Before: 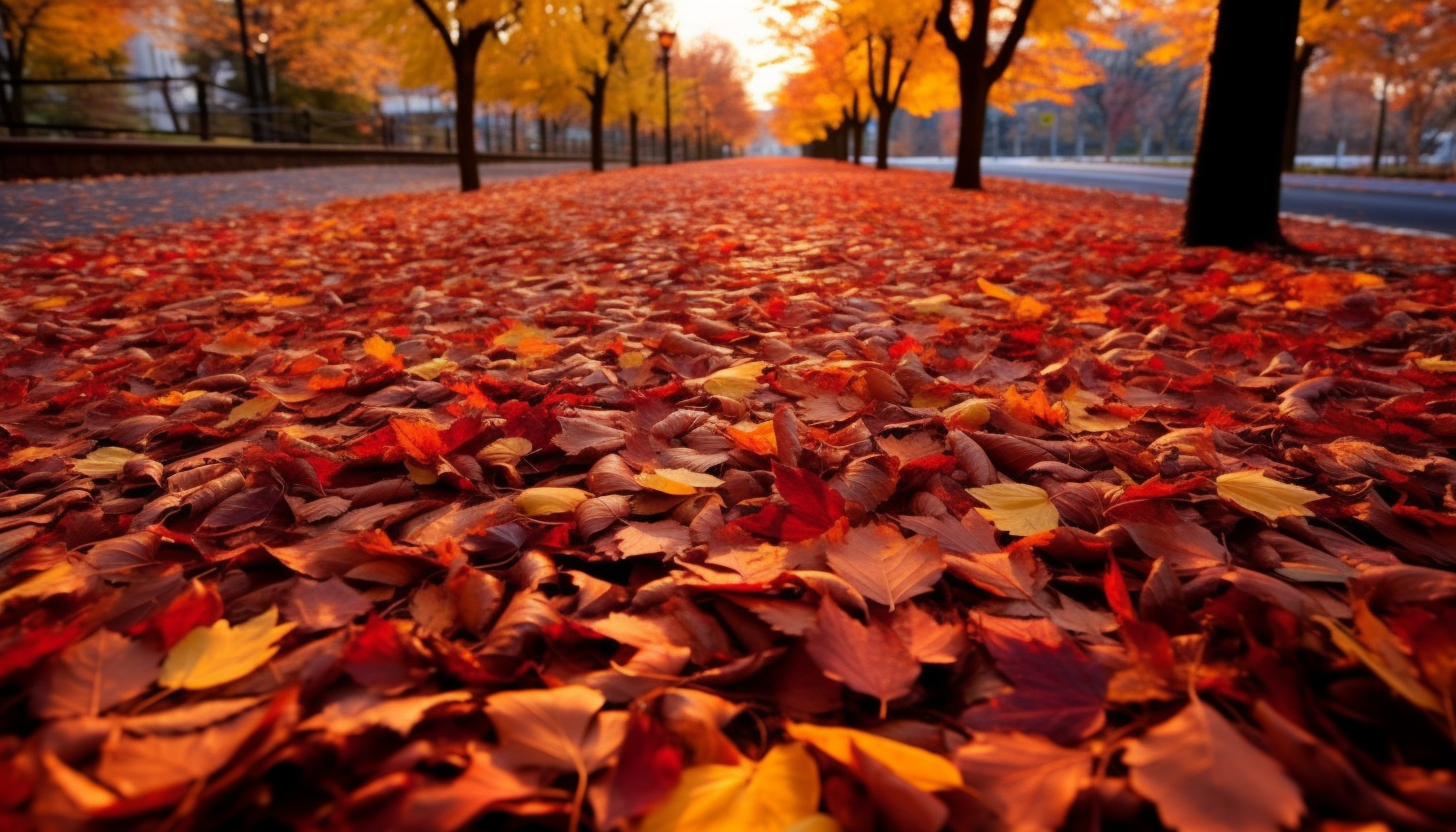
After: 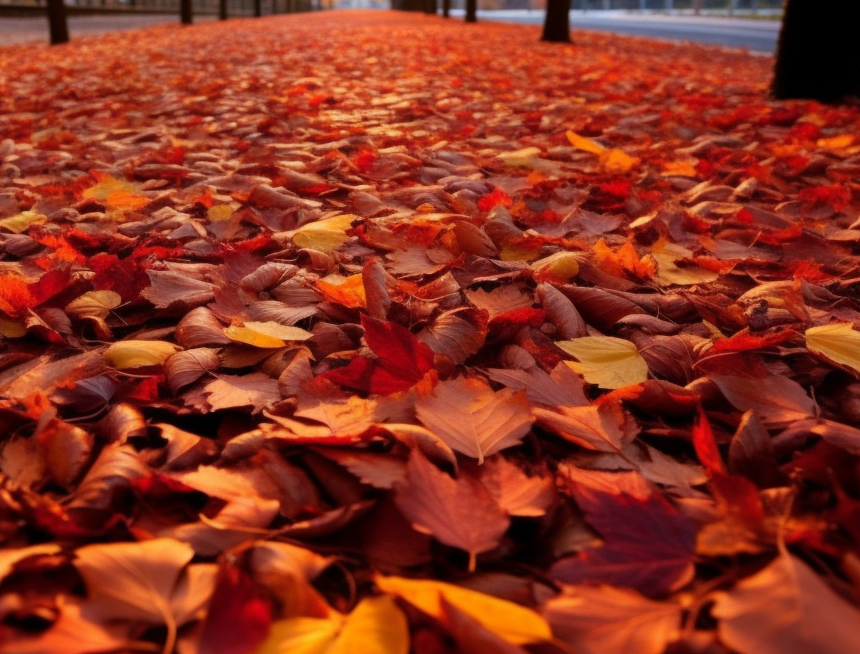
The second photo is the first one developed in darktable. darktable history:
crop and rotate: left 28.256%, top 17.734%, right 12.656%, bottom 3.573%
tone equalizer: on, module defaults
